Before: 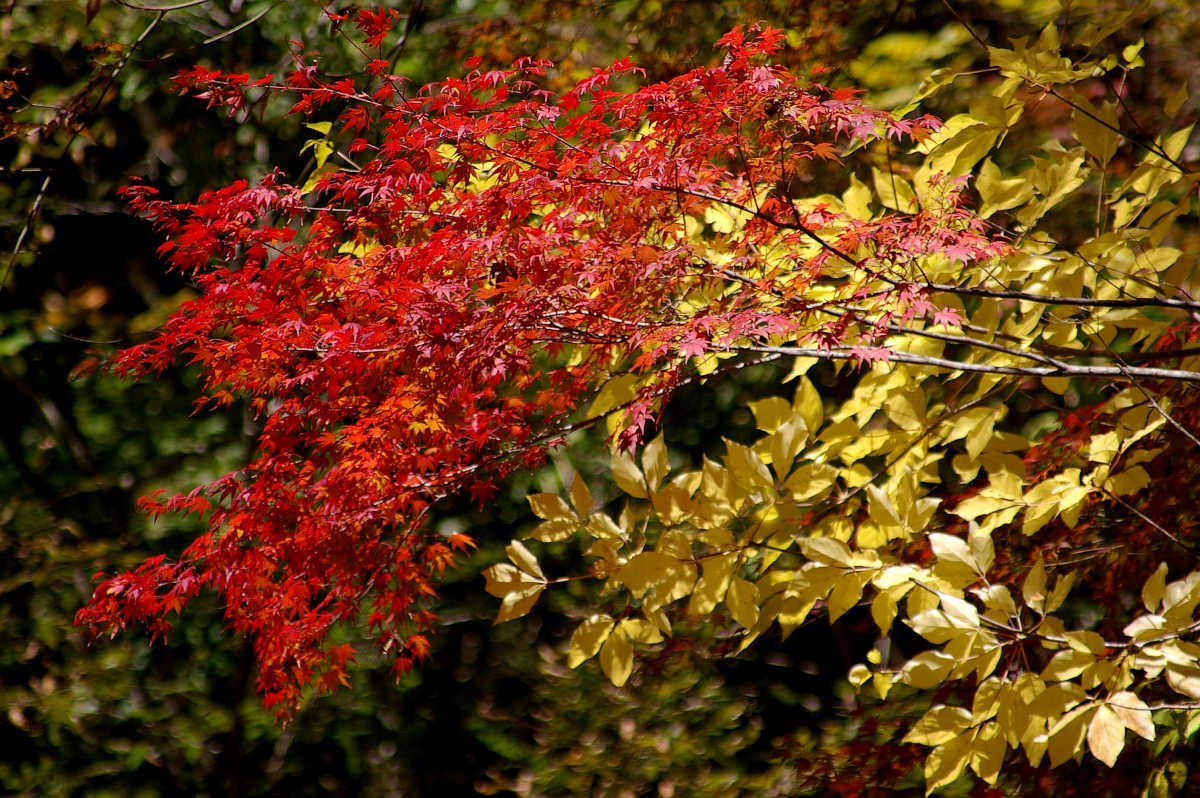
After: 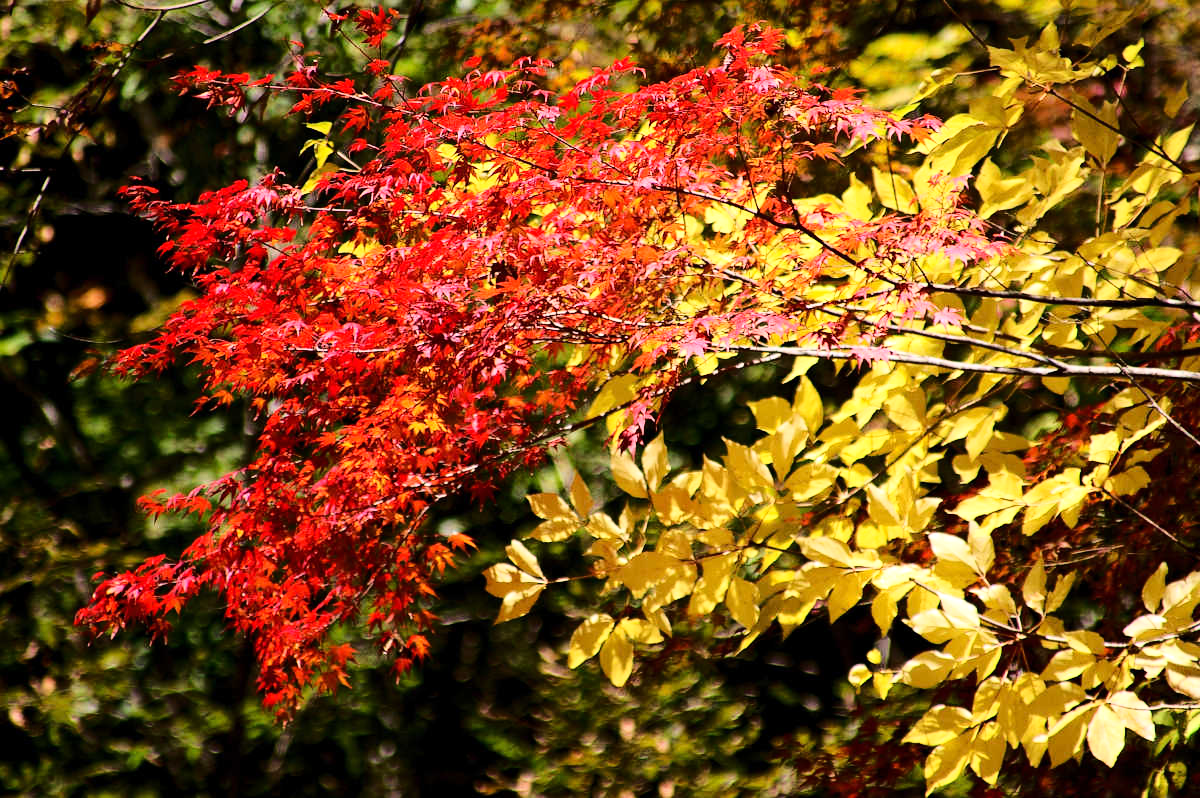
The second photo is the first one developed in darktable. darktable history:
base curve: curves: ch0 [(0, 0) (0.028, 0.03) (0.105, 0.232) (0.387, 0.748) (0.754, 0.968) (1, 1)]
